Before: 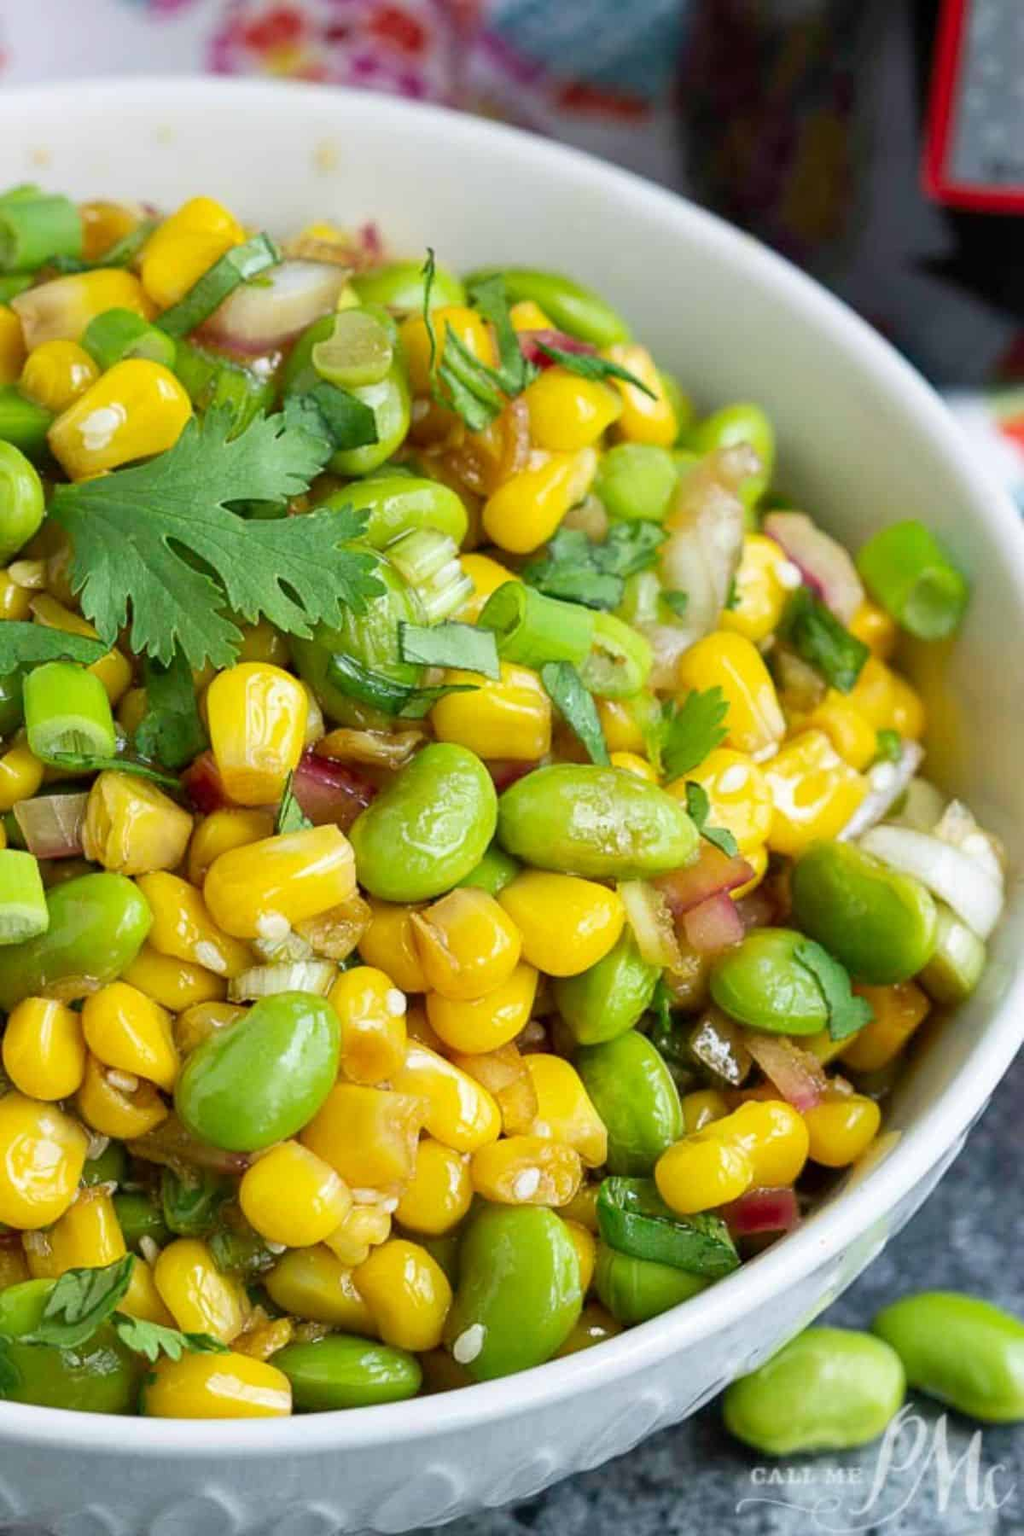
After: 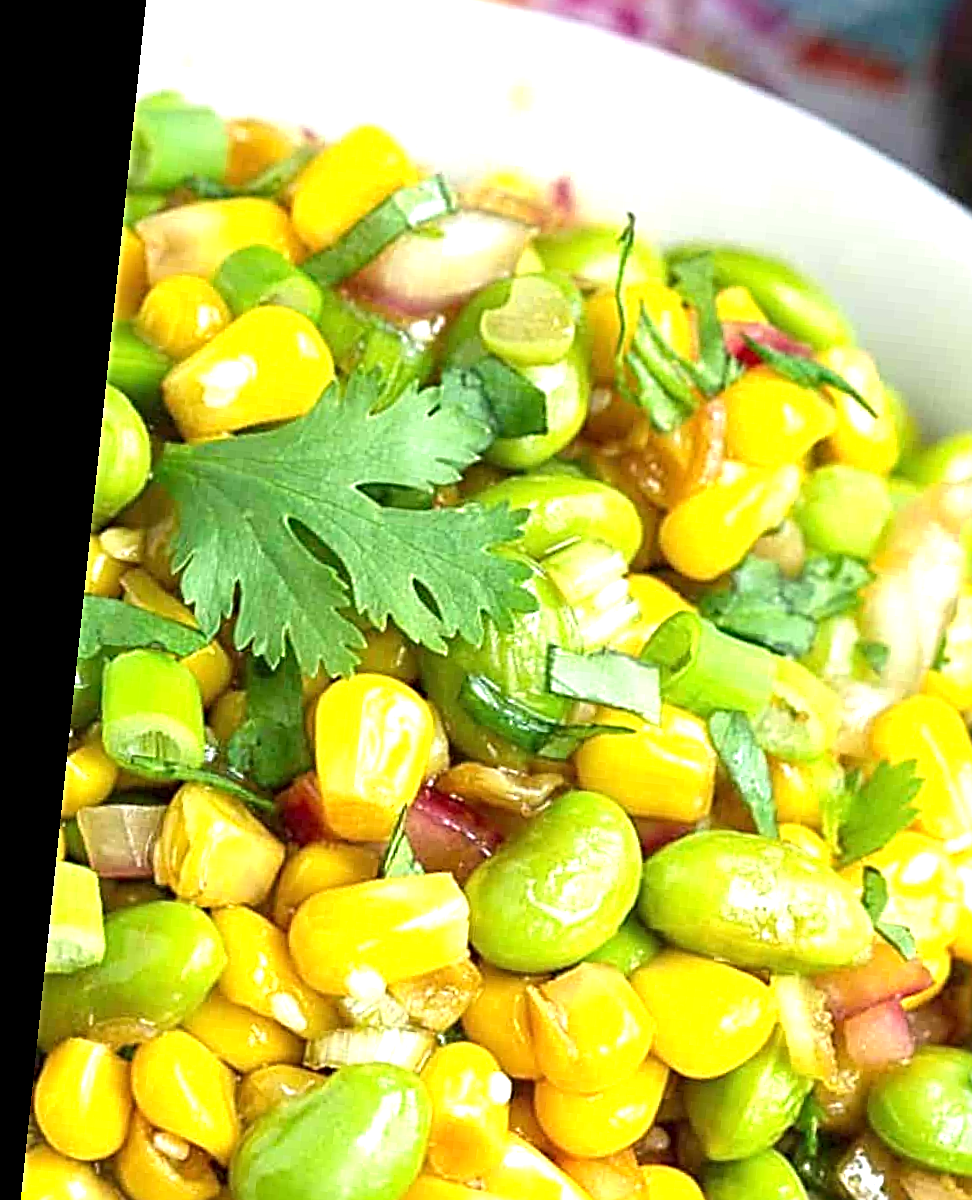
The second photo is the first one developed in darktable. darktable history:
crop and rotate: angle -5.98°, left 1.97%, top 6.756%, right 27.592%, bottom 30.553%
sharpen: radius 2.976, amount 0.772
tone equalizer: edges refinement/feathering 500, mask exposure compensation -1.57 EV, preserve details no
exposure: exposure 0.95 EV, compensate highlight preservation false
